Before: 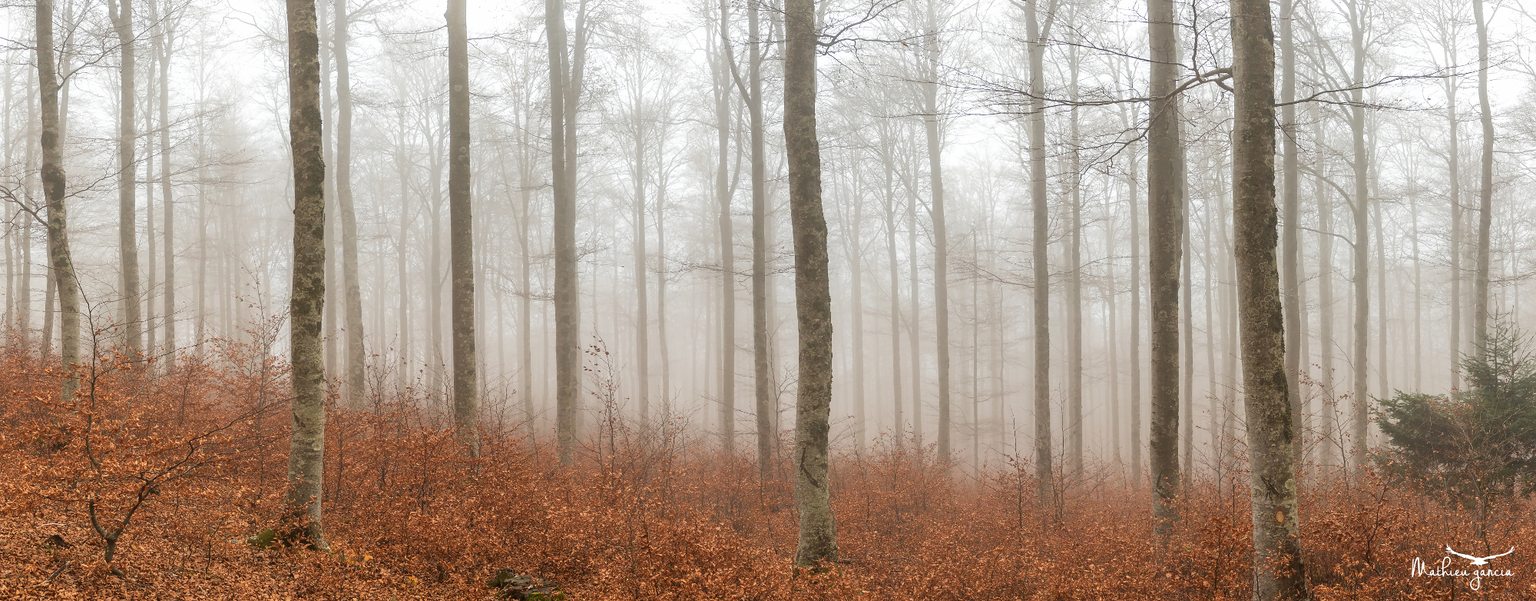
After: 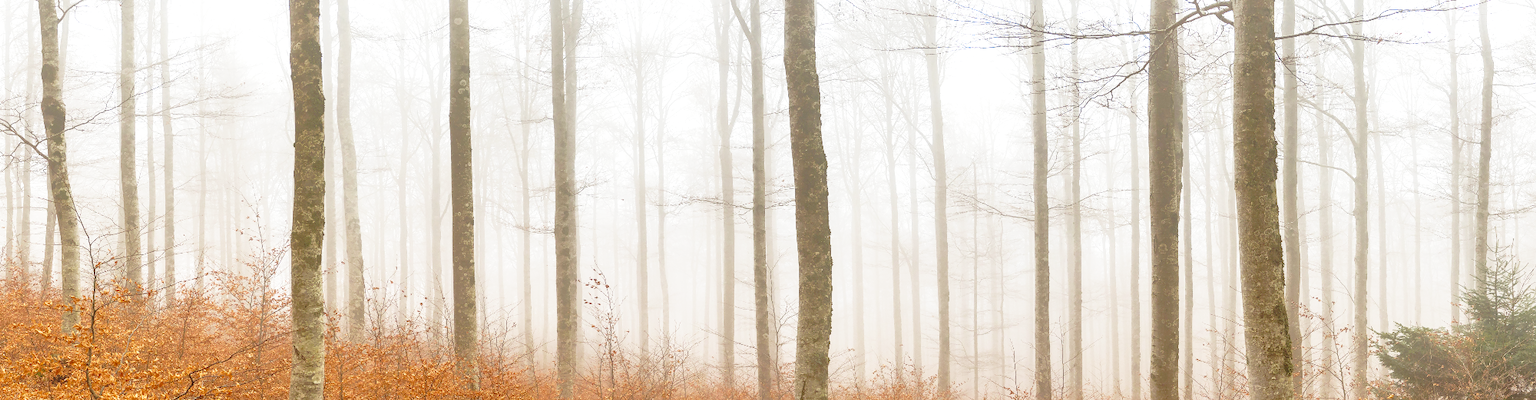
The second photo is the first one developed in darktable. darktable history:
exposure: black level correction -0.005, exposure 0.054 EV, compensate highlight preservation false
crop: top 11.166%, bottom 22.168%
base curve: curves: ch0 [(0, 0) (0.028, 0.03) (0.105, 0.232) (0.387, 0.748) (0.754, 0.968) (1, 1)], fusion 1, exposure shift 0.576, preserve colors none
color zones: curves: ch0 [(0.254, 0.492) (0.724, 0.62)]; ch1 [(0.25, 0.528) (0.719, 0.796)]; ch2 [(0, 0.472) (0.25, 0.5) (0.73, 0.184)]
shadows and highlights: on, module defaults
